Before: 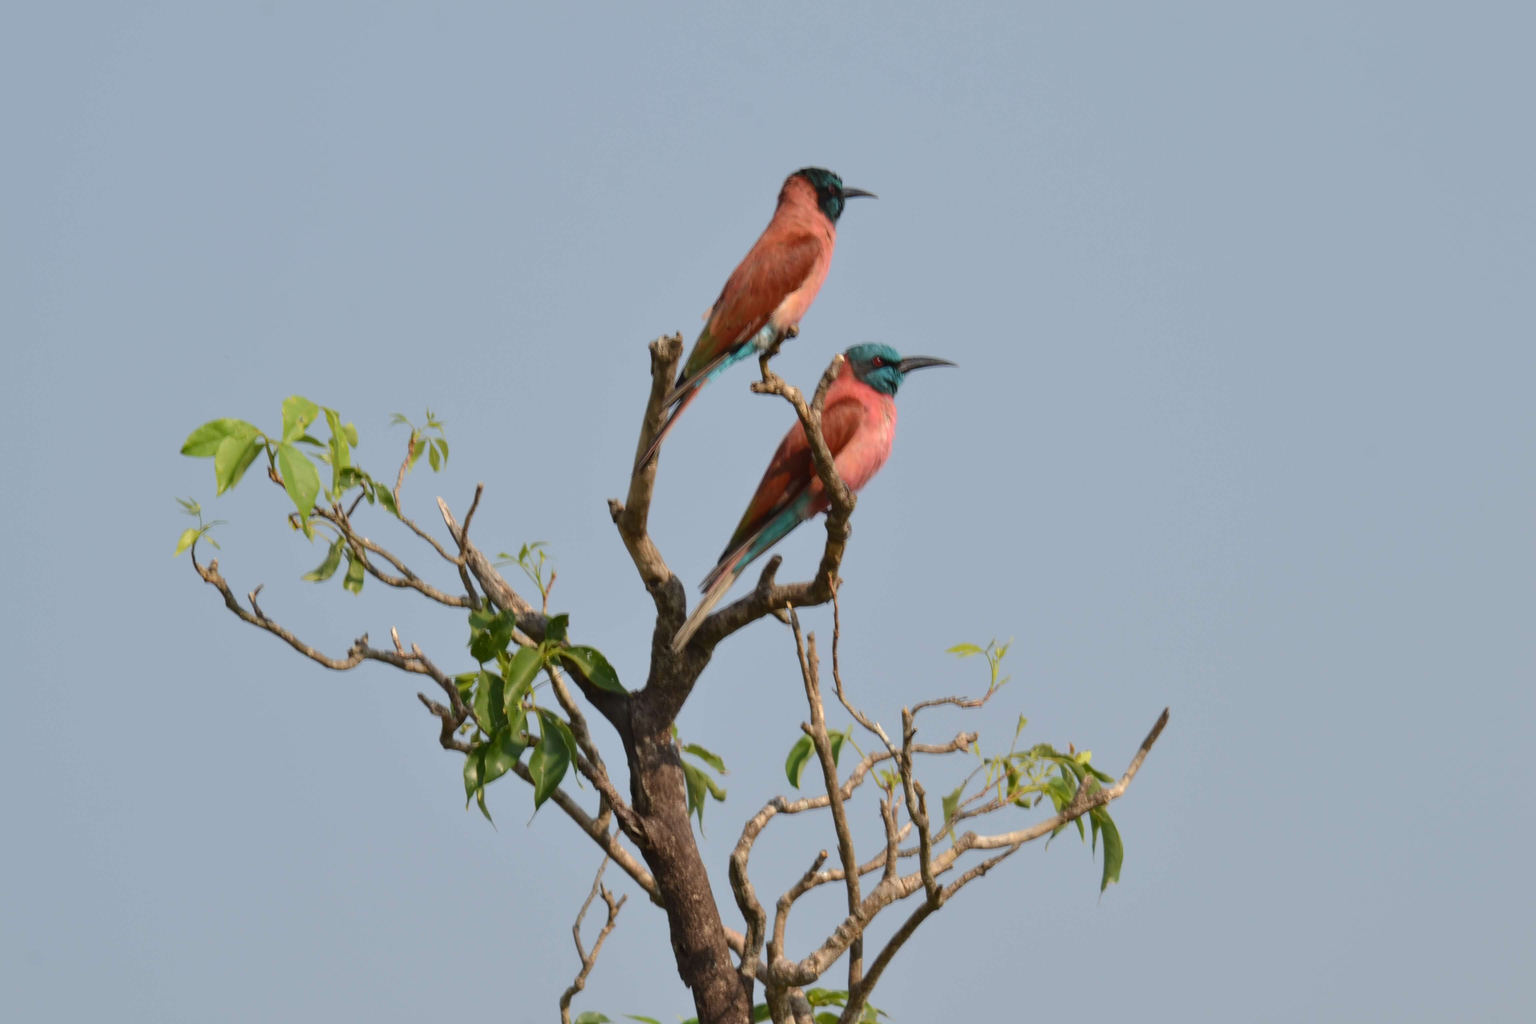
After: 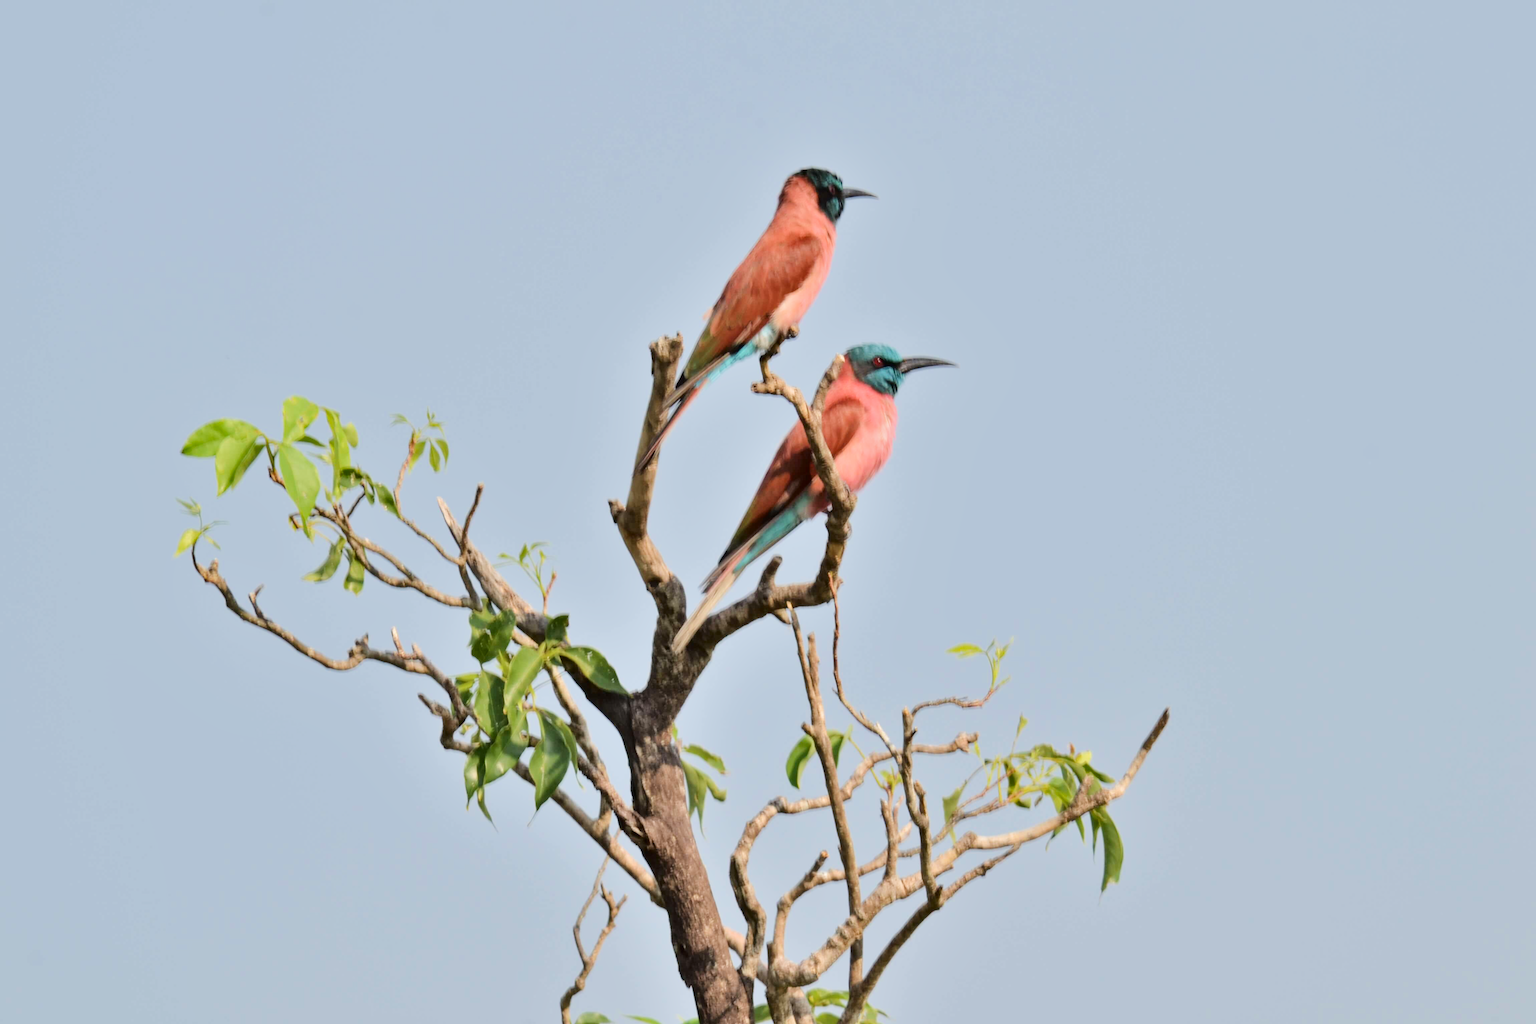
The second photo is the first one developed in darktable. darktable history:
exposure: exposure 1.094 EV, compensate highlight preservation false
filmic rgb: black relative exposure -7.99 EV, white relative exposure 3.91 EV, hardness 4.28
shadows and highlights: low approximation 0.01, soften with gaussian
tone curve: curves: ch0 [(0, 0) (0.003, 0.011) (0.011, 0.012) (0.025, 0.013) (0.044, 0.023) (0.069, 0.04) (0.1, 0.06) (0.136, 0.094) (0.177, 0.145) (0.224, 0.213) (0.277, 0.301) (0.335, 0.389) (0.399, 0.473) (0.468, 0.554) (0.543, 0.627) (0.623, 0.694) (0.709, 0.763) (0.801, 0.83) (0.898, 0.906) (1, 1)], color space Lab, independent channels, preserve colors none
